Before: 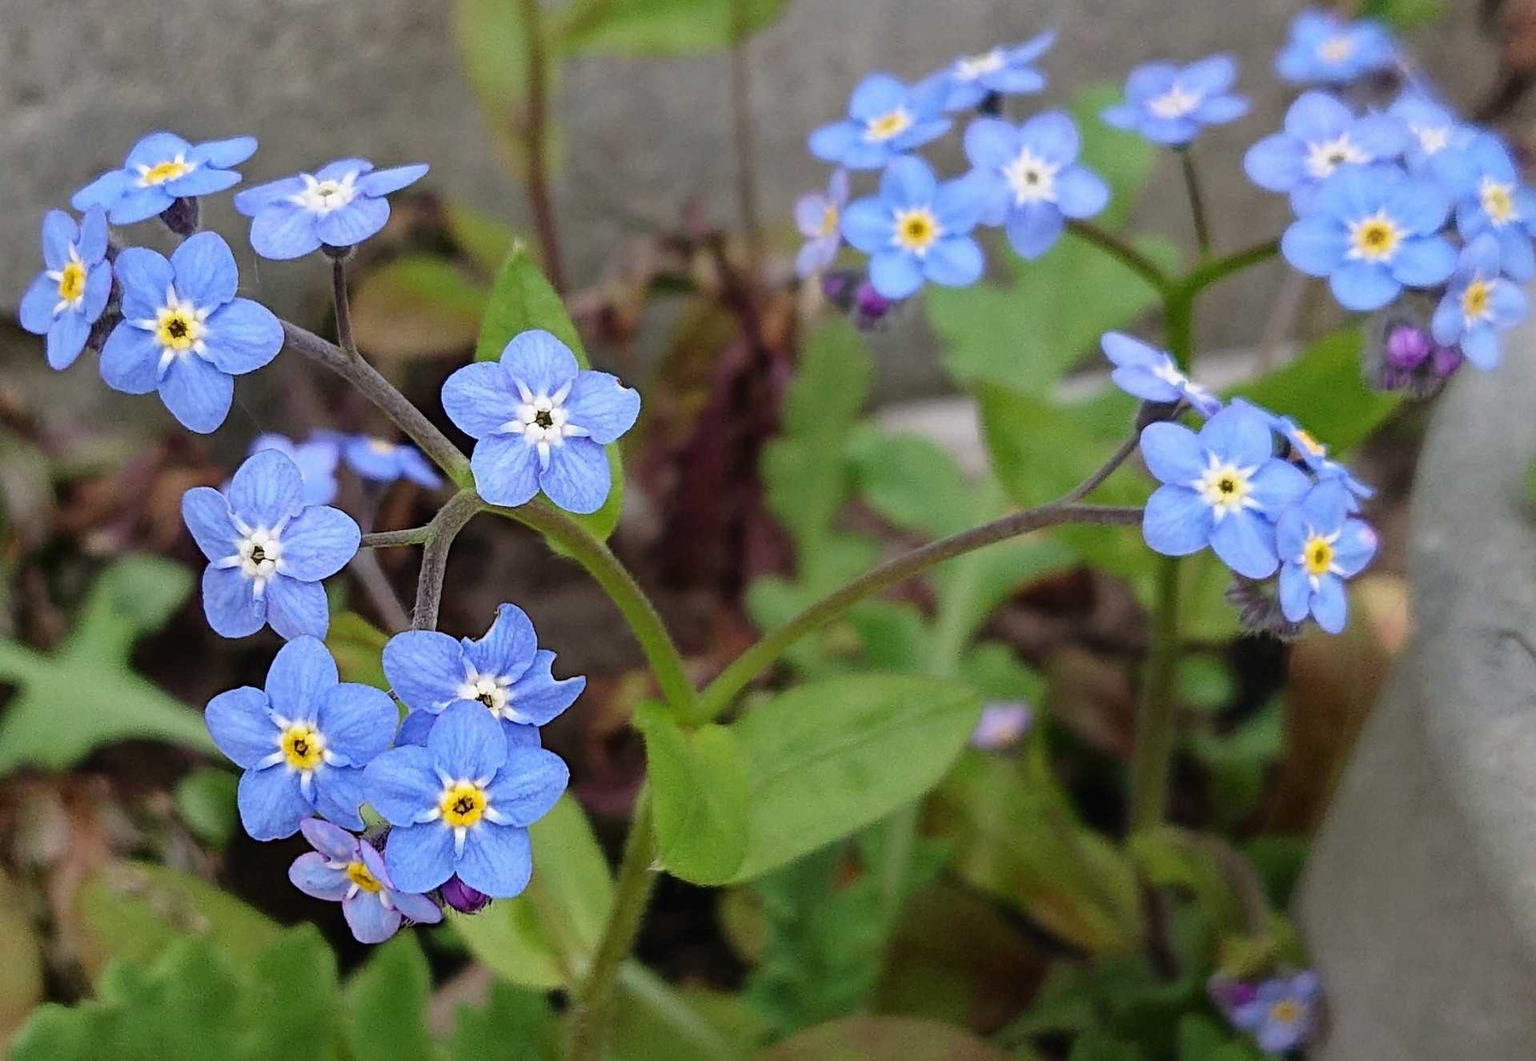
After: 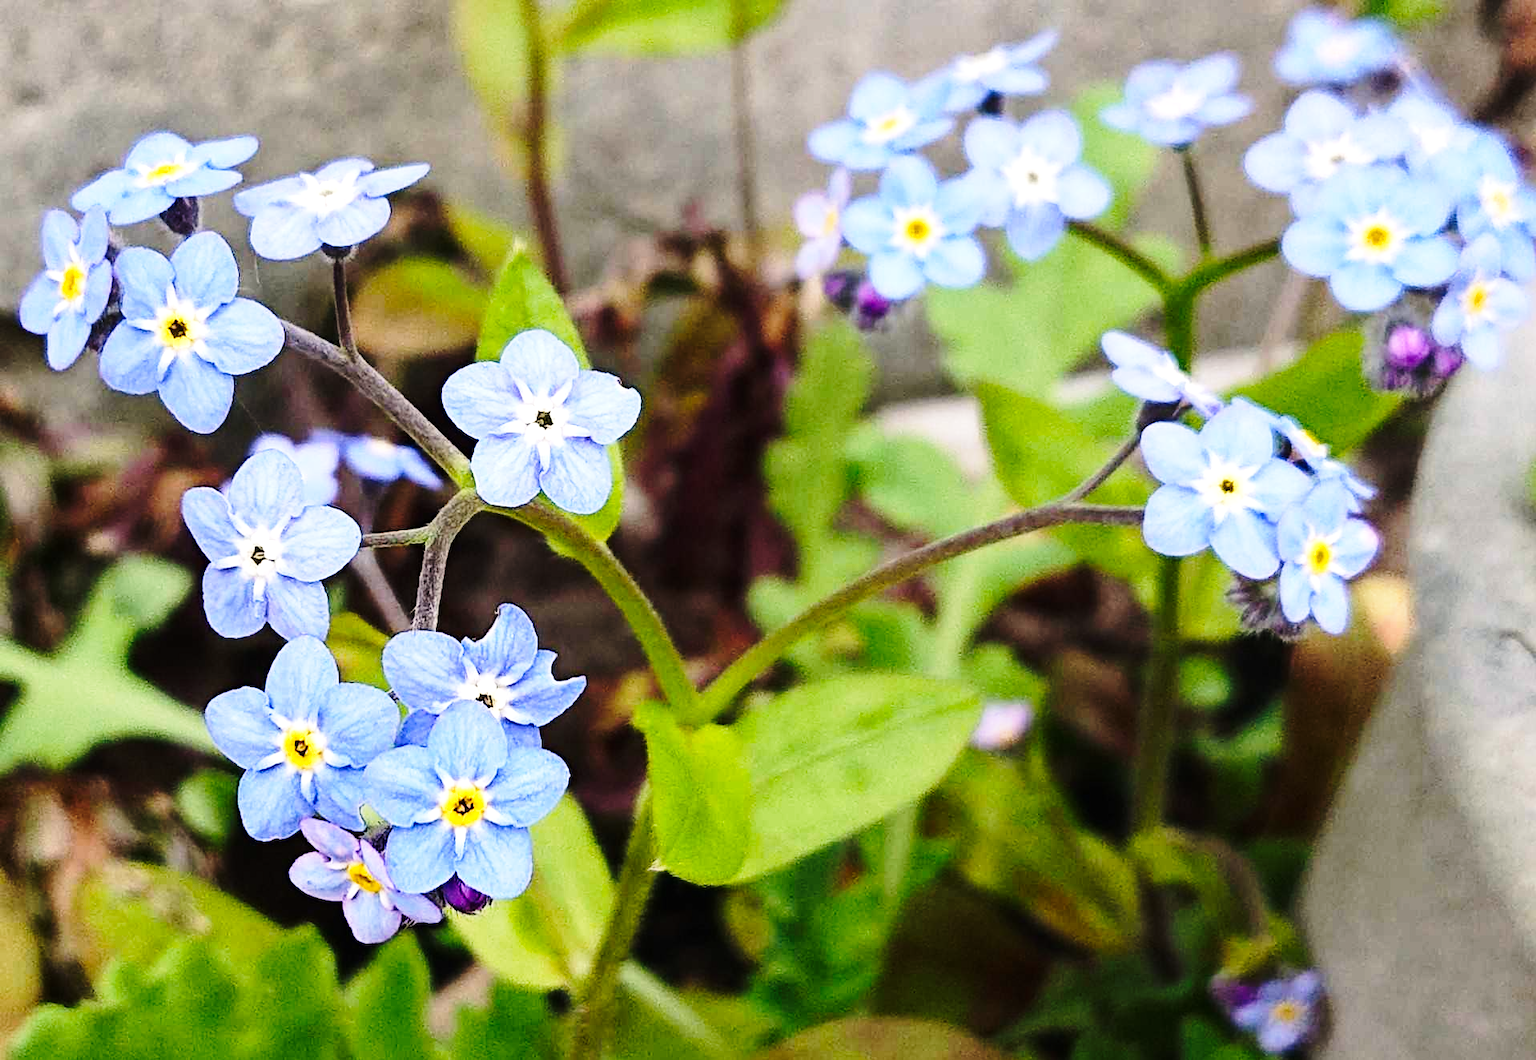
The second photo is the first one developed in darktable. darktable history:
color balance rgb: highlights gain › chroma 2.067%, highlights gain › hue 66.05°, perceptual saturation grading › global saturation 1.975%, perceptual saturation grading › highlights -1.049%, perceptual saturation grading › mid-tones 3.685%, perceptual saturation grading › shadows 8.572%, perceptual brilliance grading › highlights 17.845%, perceptual brilliance grading › mid-tones 31.846%, perceptual brilliance grading › shadows -31.491%, global vibrance 20%
base curve: curves: ch0 [(0, 0) (0.028, 0.03) (0.121, 0.232) (0.46, 0.748) (0.859, 0.968) (1, 1)], preserve colors none
